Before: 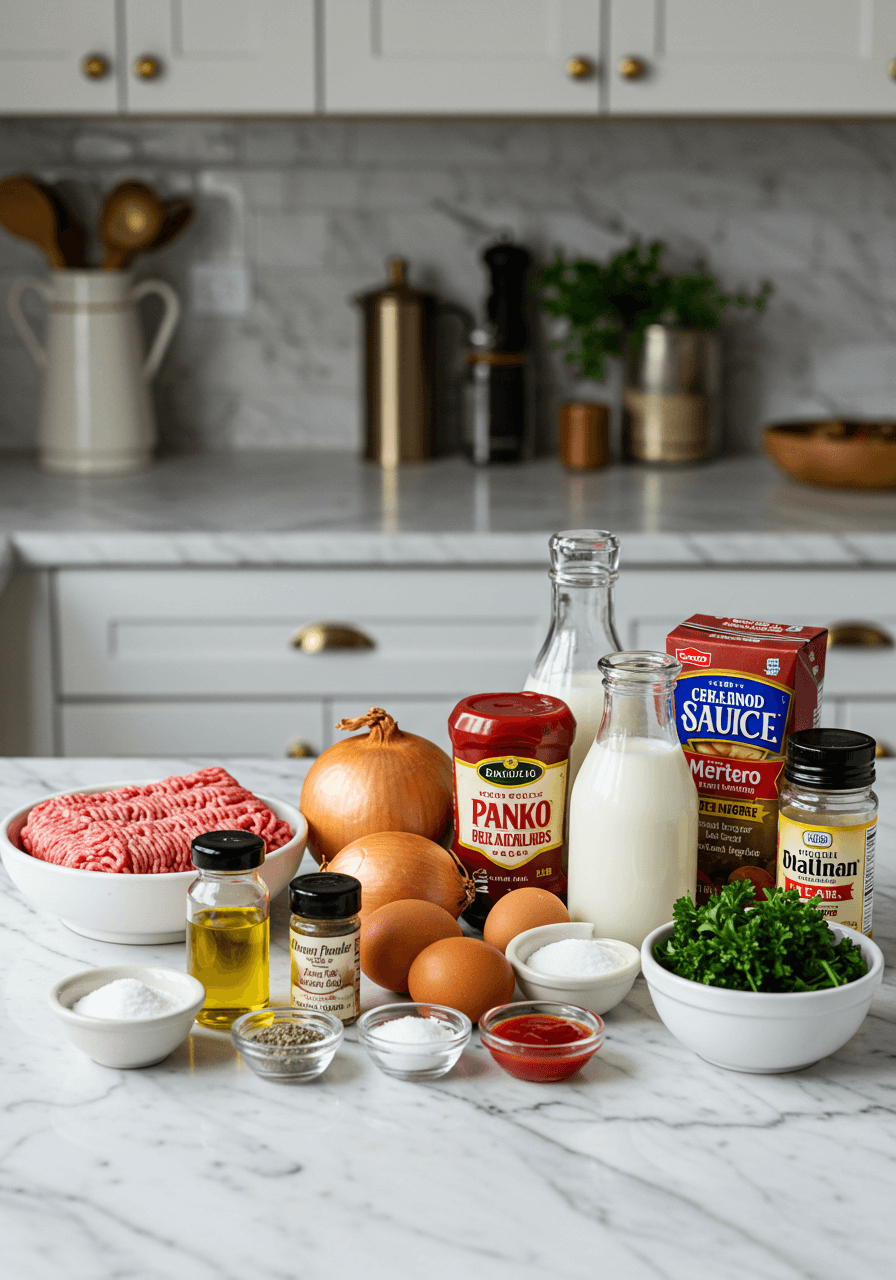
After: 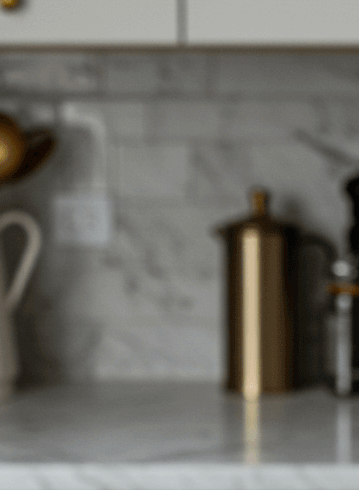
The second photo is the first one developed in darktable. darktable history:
crop: left 15.477%, top 5.457%, right 44.353%, bottom 56.251%
